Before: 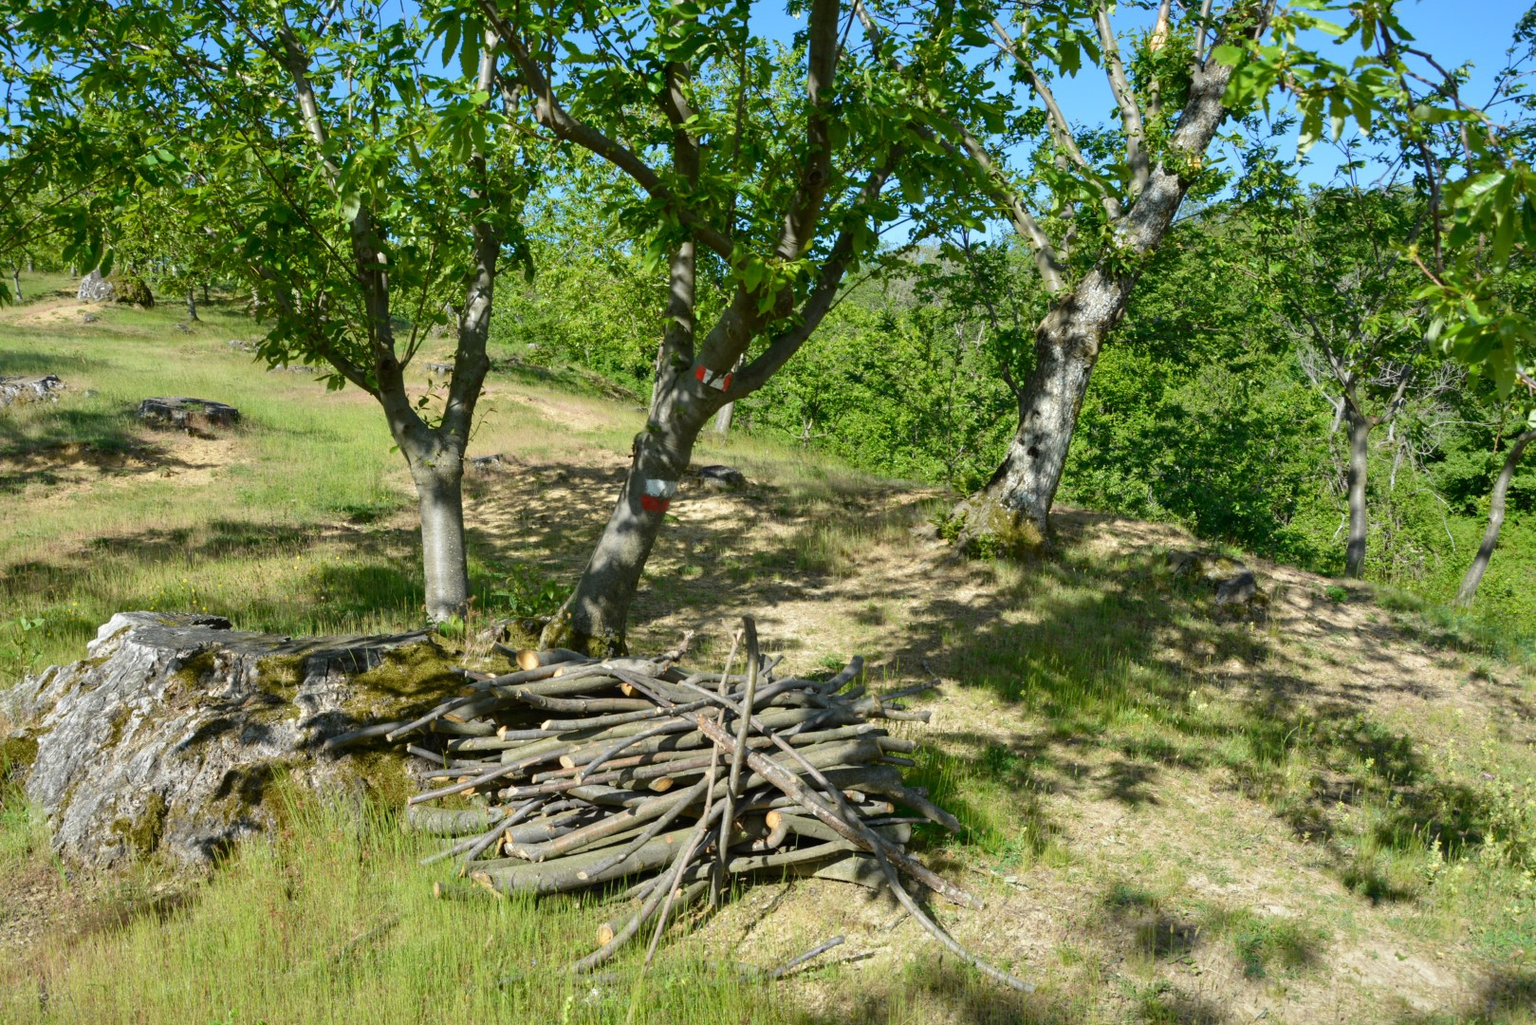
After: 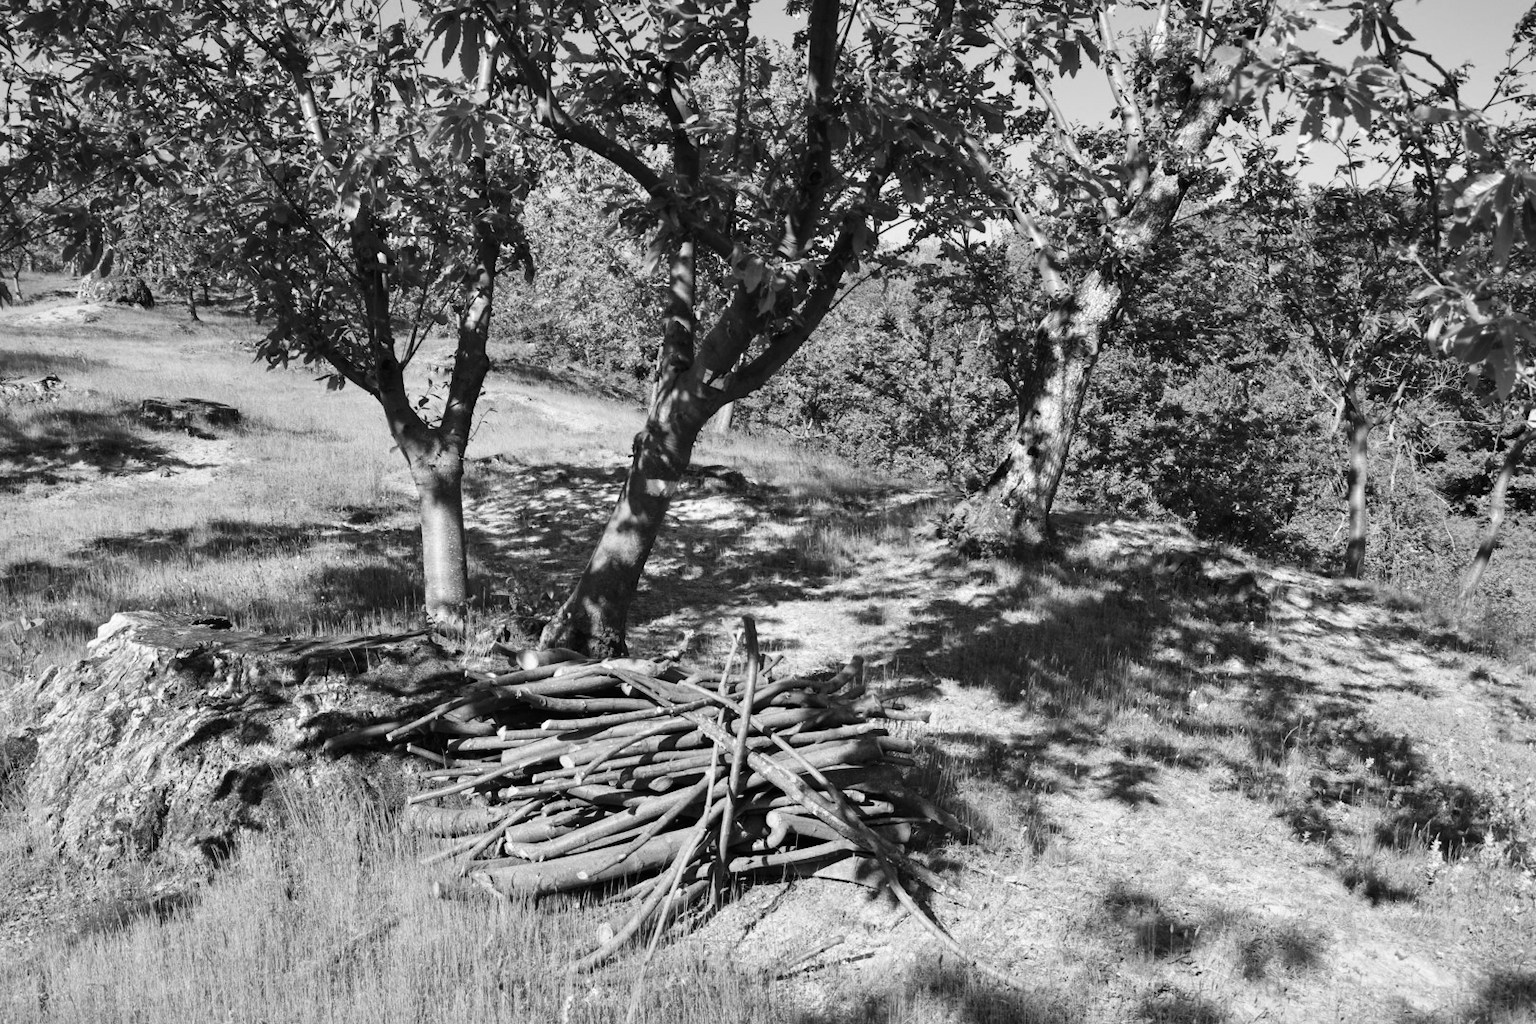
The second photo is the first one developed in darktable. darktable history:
contrast brightness saturation: contrast 0.22
monochrome: on, module defaults
